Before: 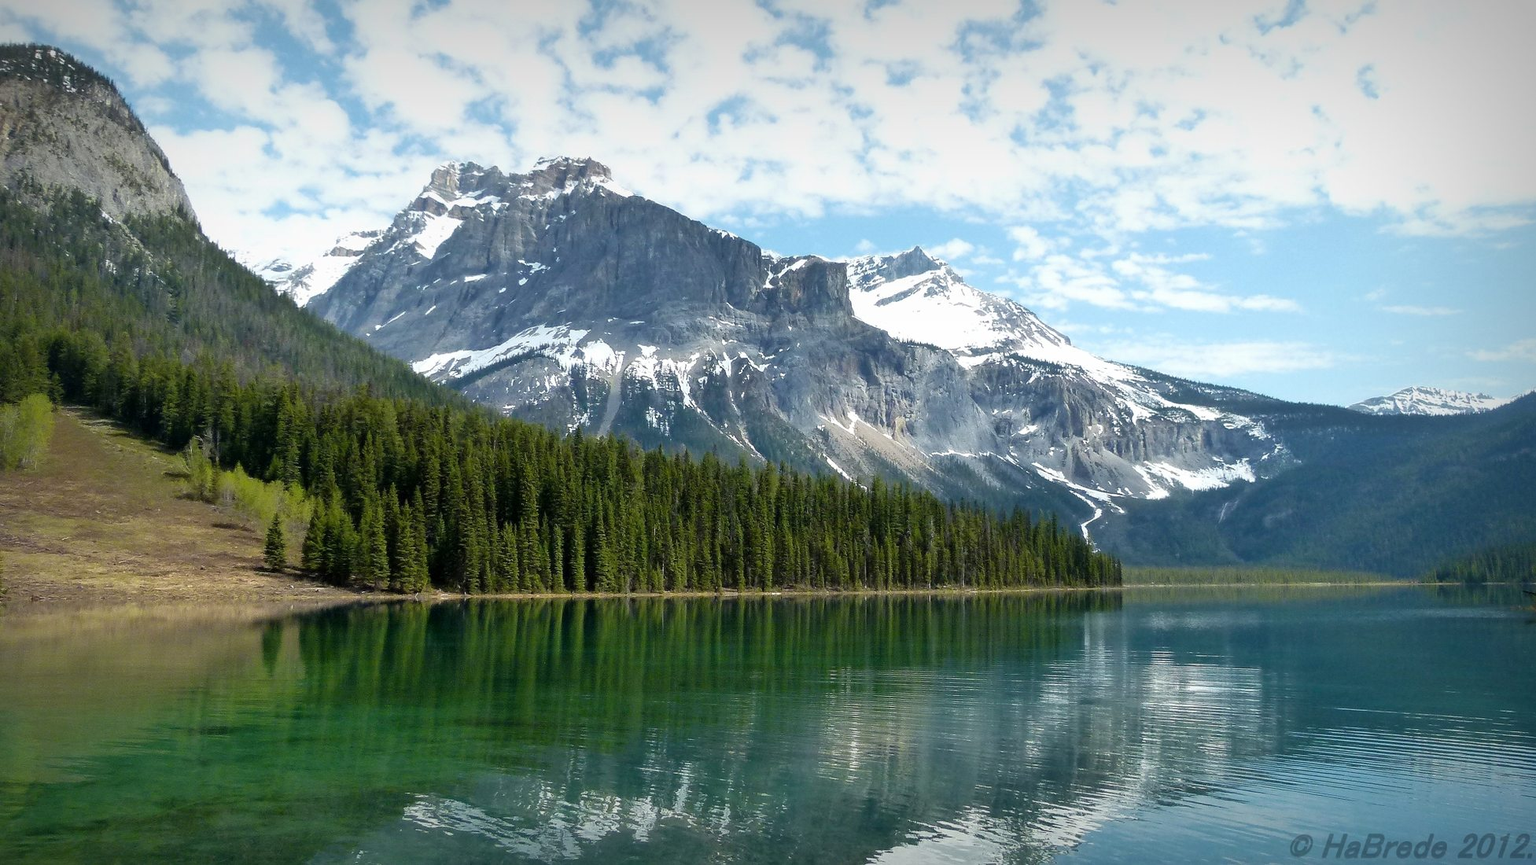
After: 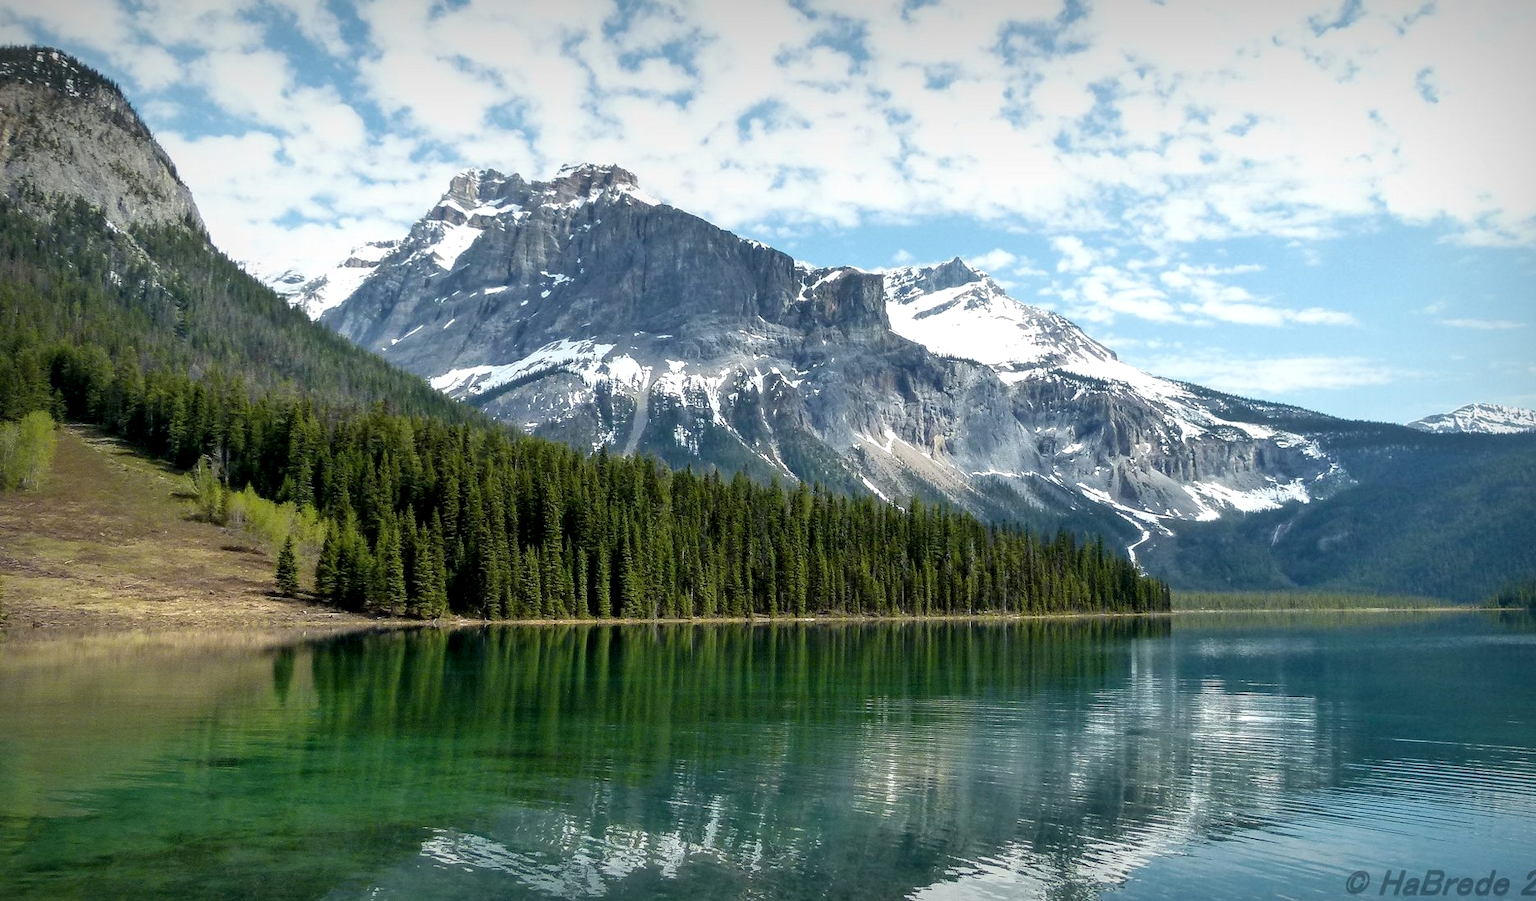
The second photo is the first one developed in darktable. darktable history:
local contrast: detail 130%
crop: right 4.125%, bottom 0.041%
contrast brightness saturation: contrast 0.046
